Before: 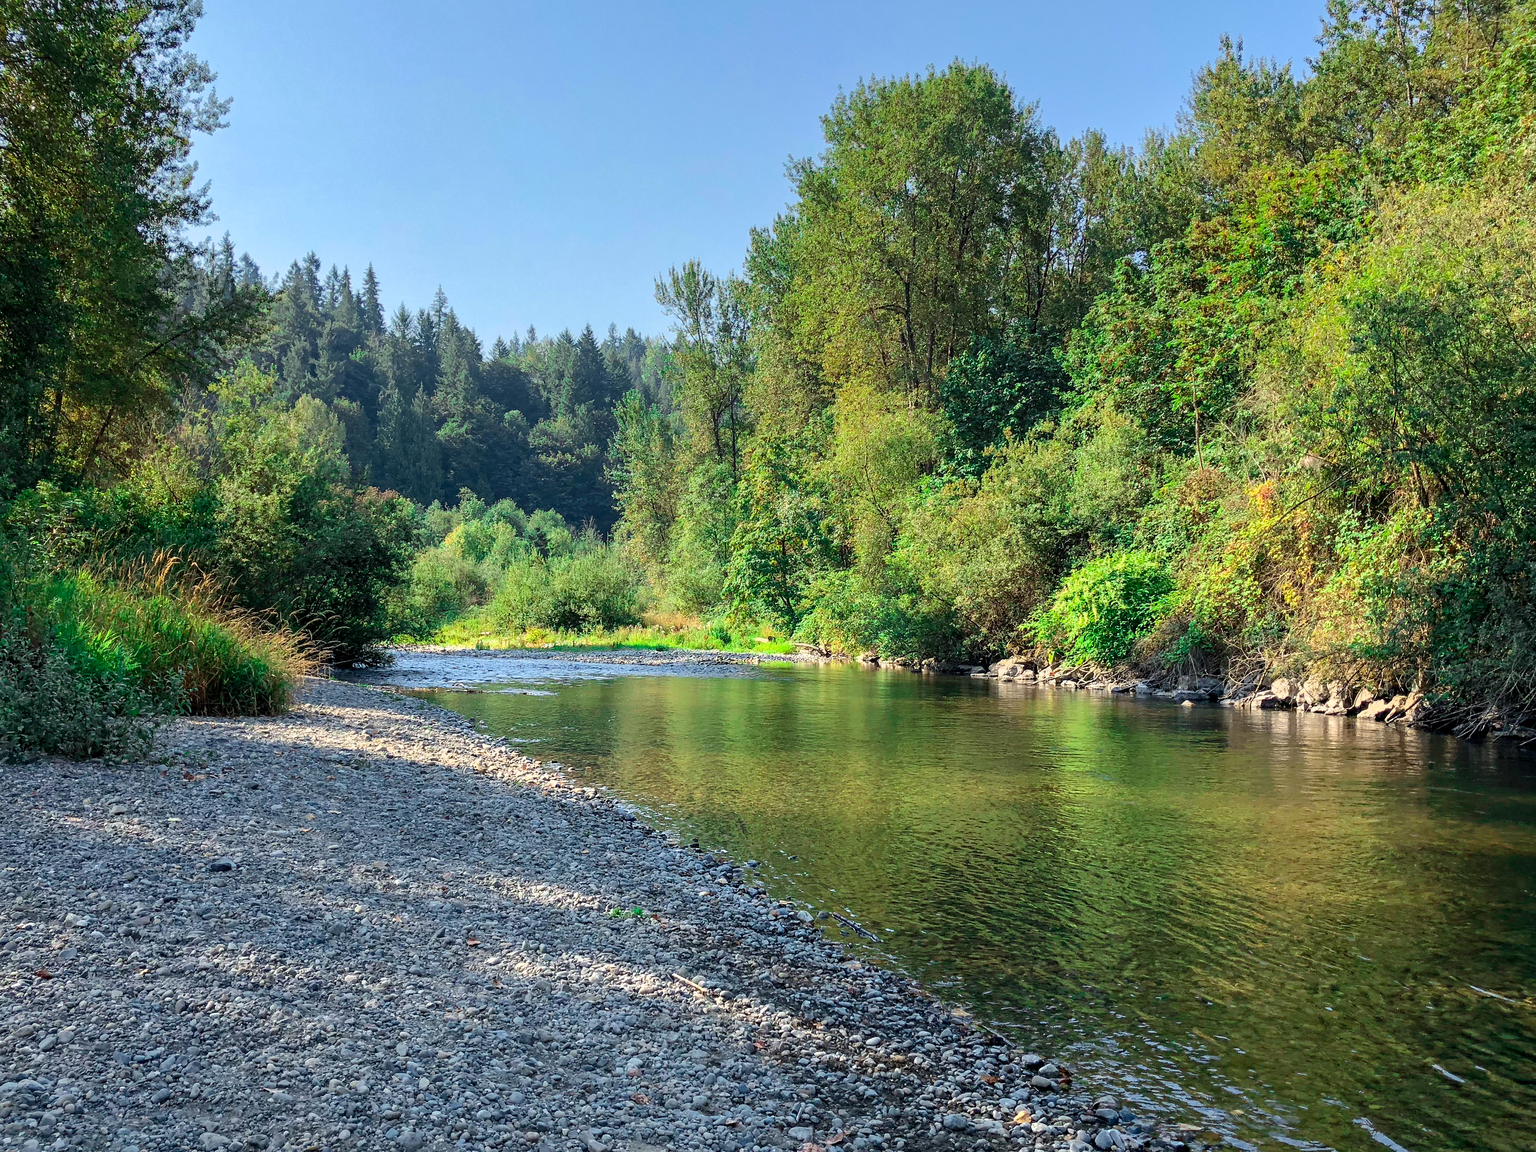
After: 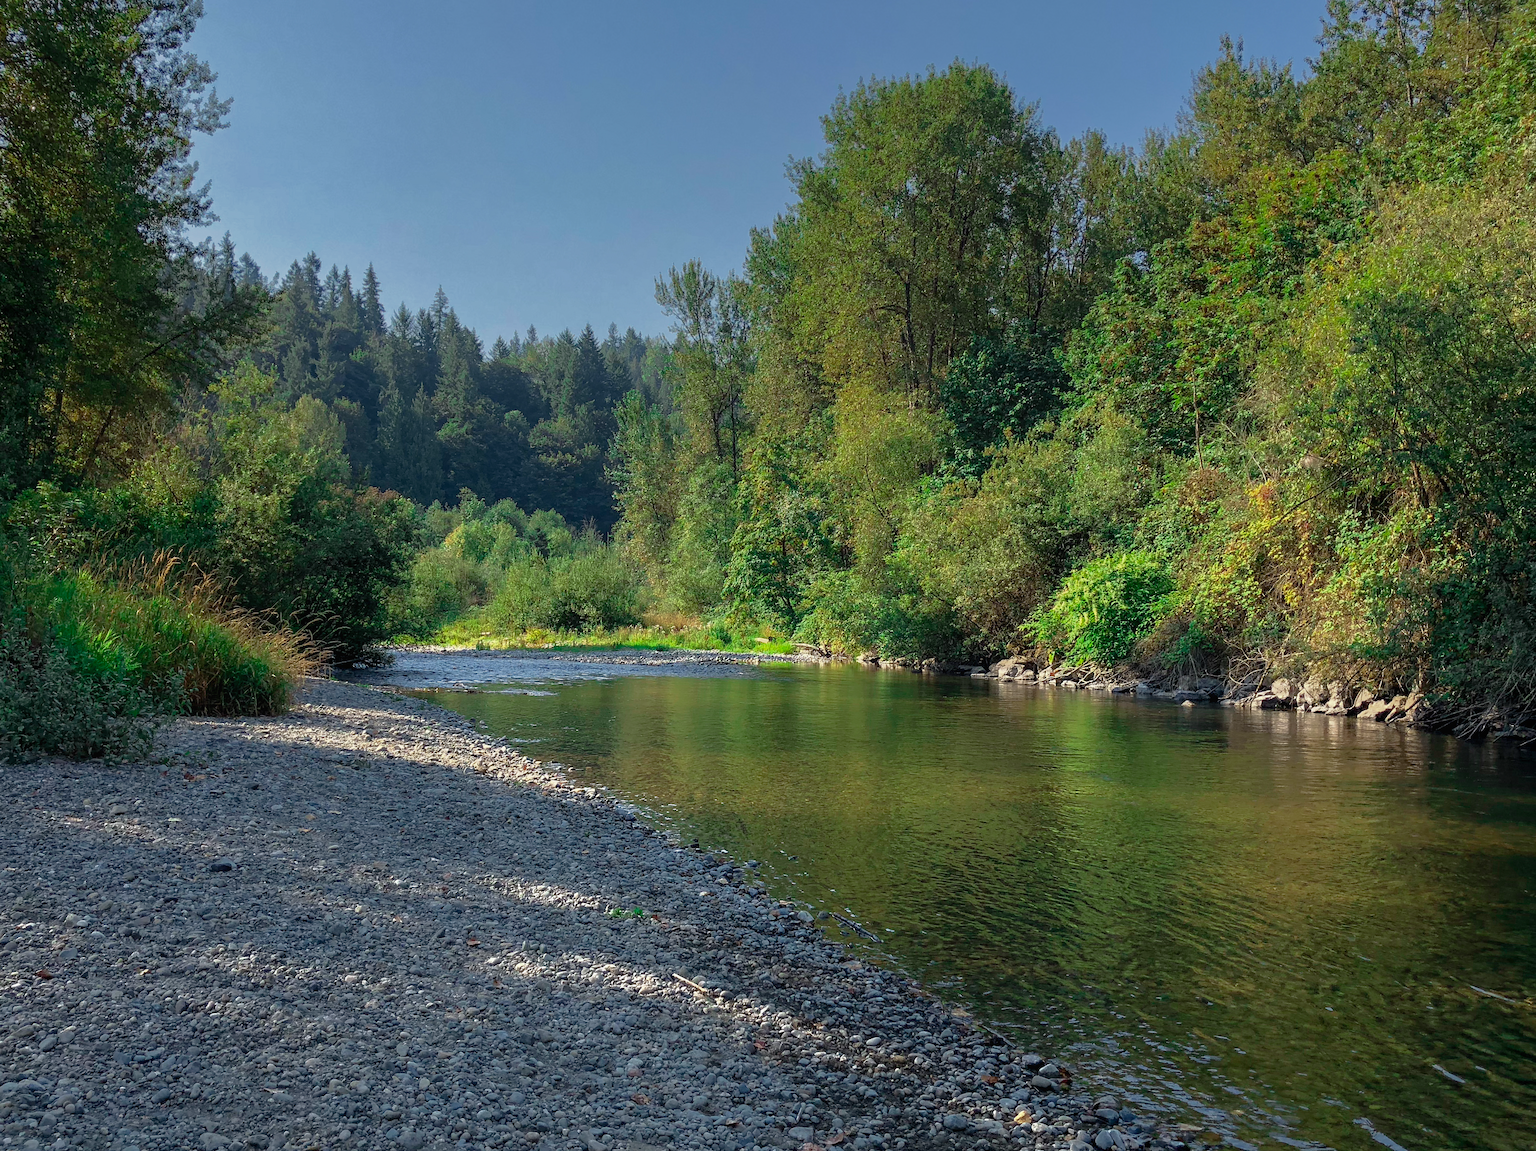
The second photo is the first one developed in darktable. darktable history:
local contrast: mode bilateral grid, contrast 100, coarseness 100, detail 91%, midtone range 0.2
base curve: curves: ch0 [(0, 0) (0.826, 0.587) (1, 1)]
